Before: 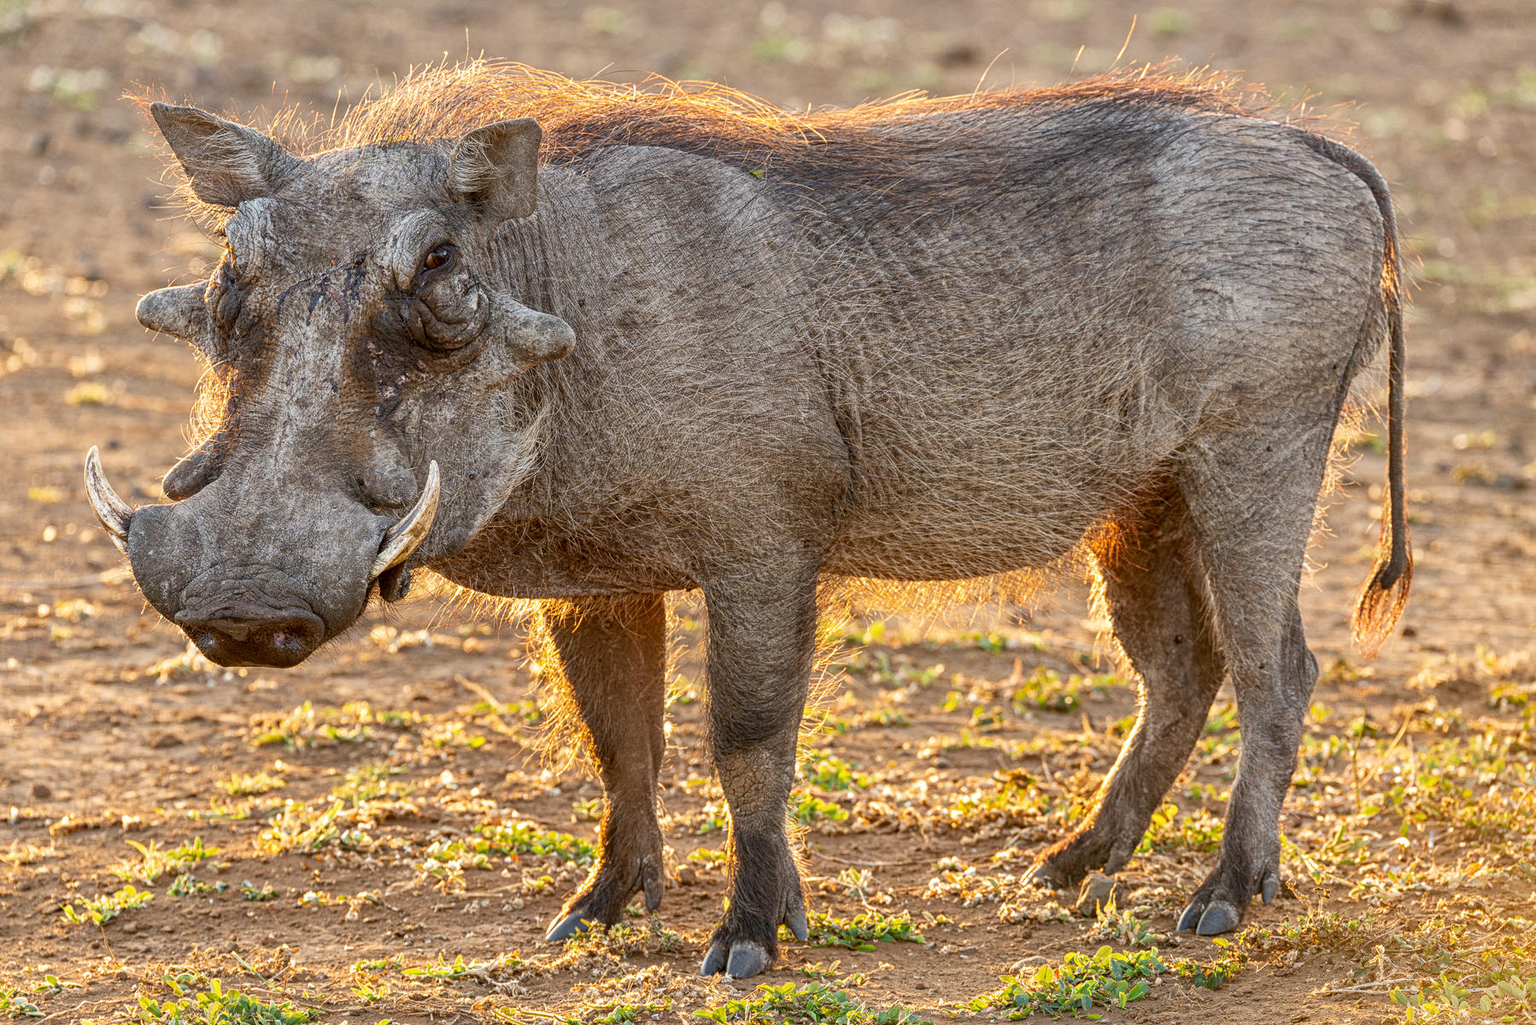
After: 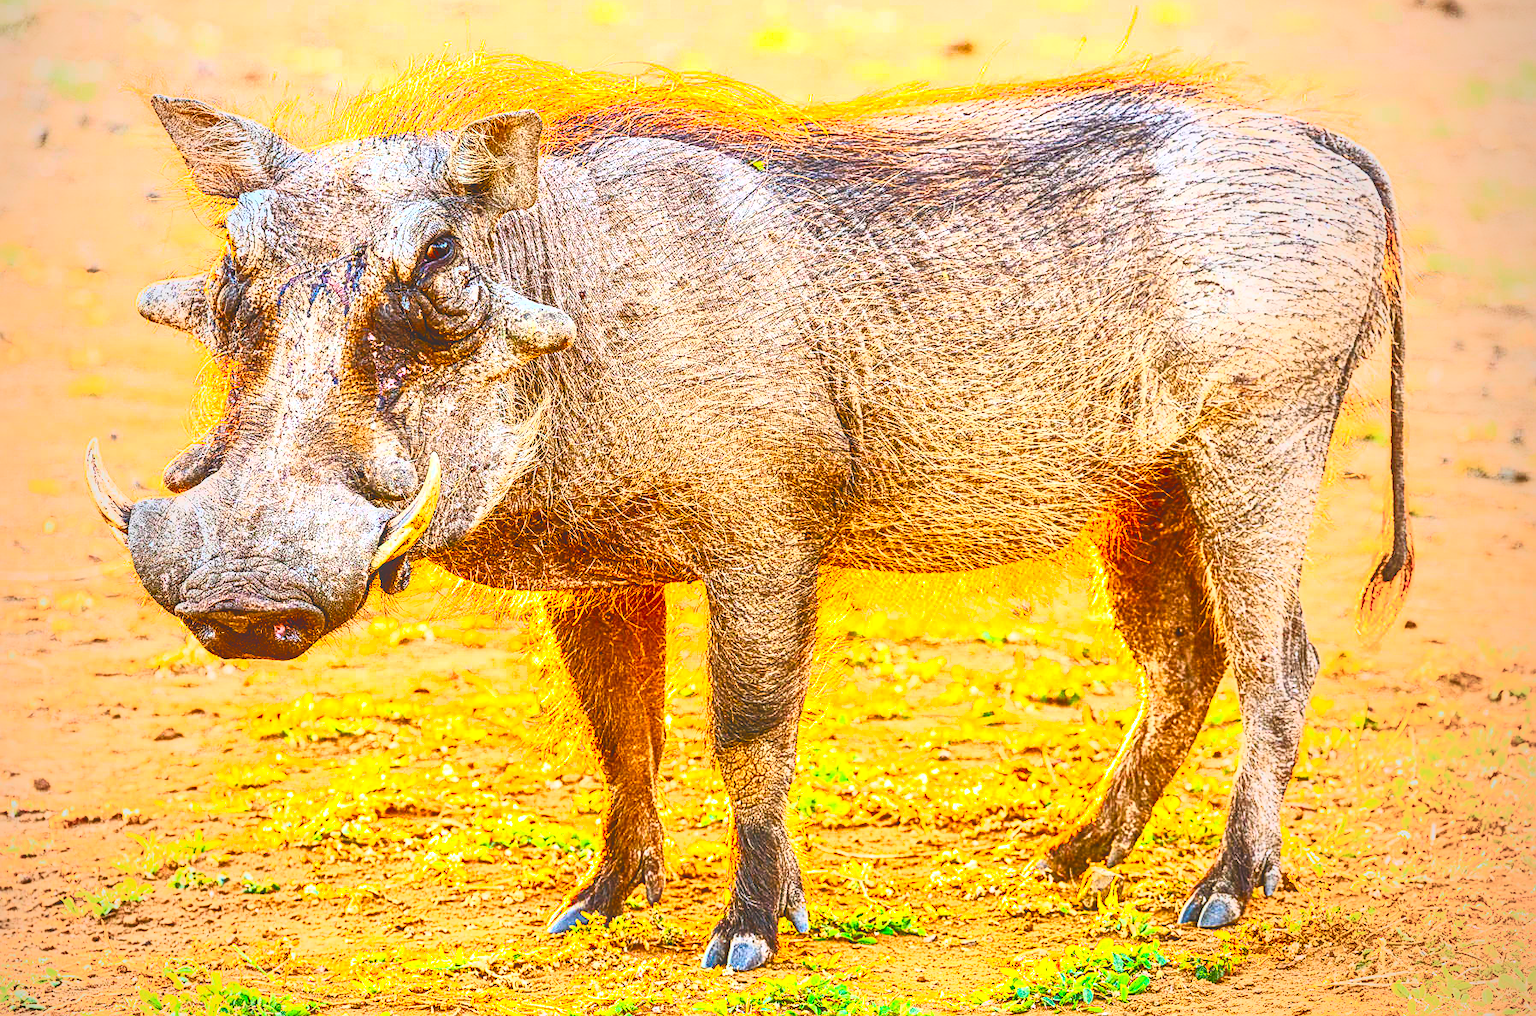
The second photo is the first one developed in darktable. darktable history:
local contrast: on, module defaults
color balance rgb: global offset › luminance 1.987%, linear chroma grading › global chroma 40.158%, perceptual saturation grading › global saturation 44.881%, perceptual saturation grading › highlights -49.344%, perceptual saturation grading › shadows 29.941%
sharpen: on, module defaults
crop: top 0.877%, right 0.107%
vignetting: fall-off start 96.03%, fall-off radius 99.88%, center (-0.033, -0.035), width/height ratio 0.611
contrast brightness saturation: contrast 0.997, brightness 0.996, saturation 0.98
tone equalizer: -8 EV -0.421 EV, -7 EV -0.409 EV, -6 EV -0.334 EV, -5 EV -0.197 EV, -3 EV 0.203 EV, -2 EV 0.34 EV, -1 EV 0.369 EV, +0 EV 0.447 EV
